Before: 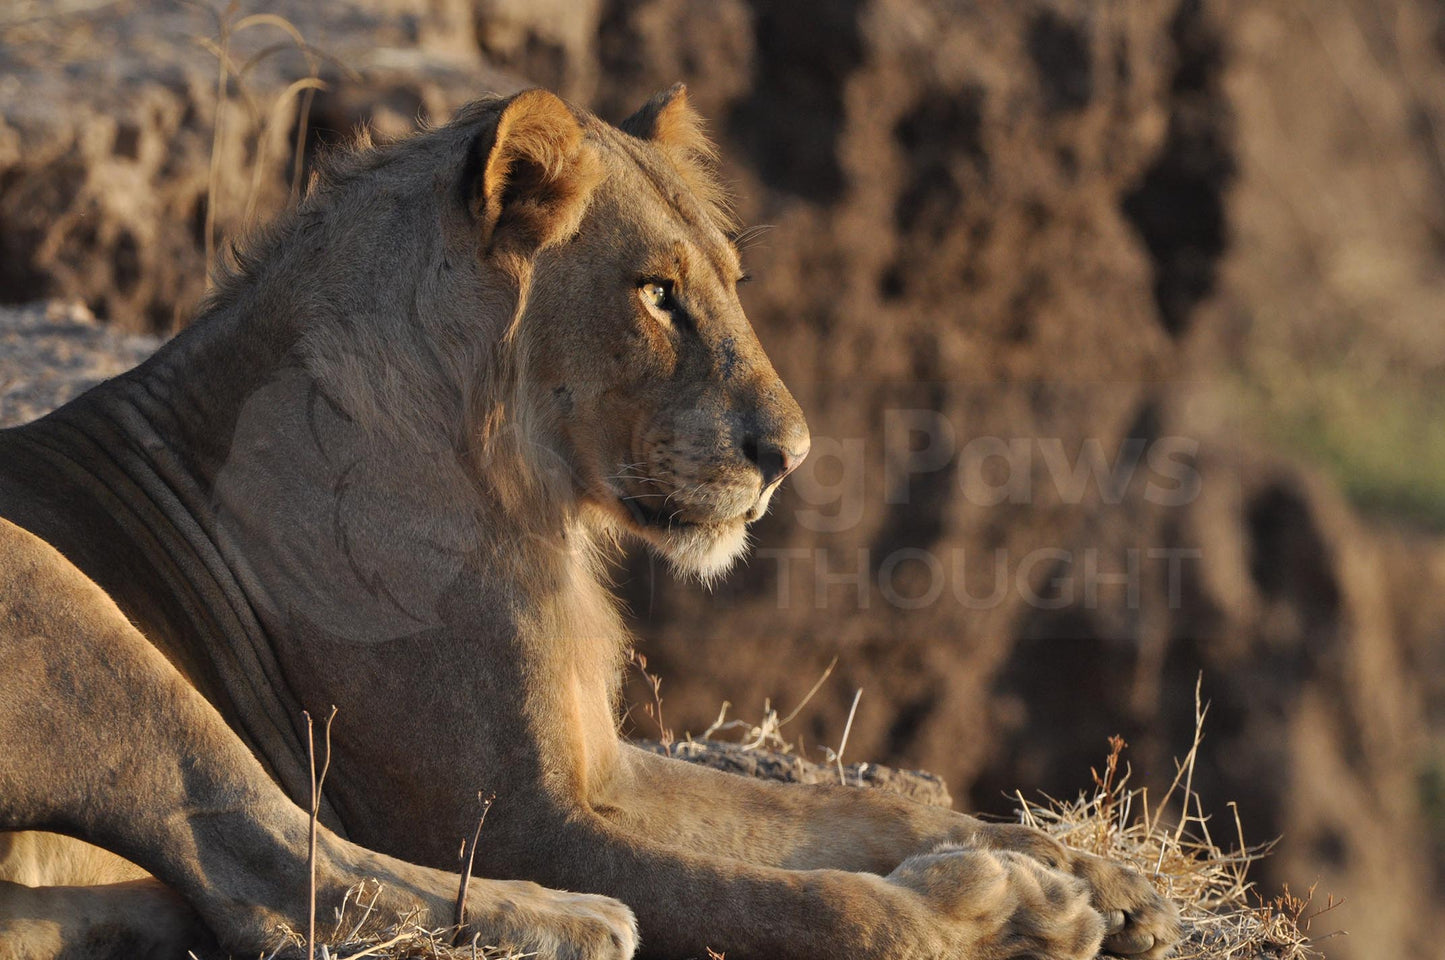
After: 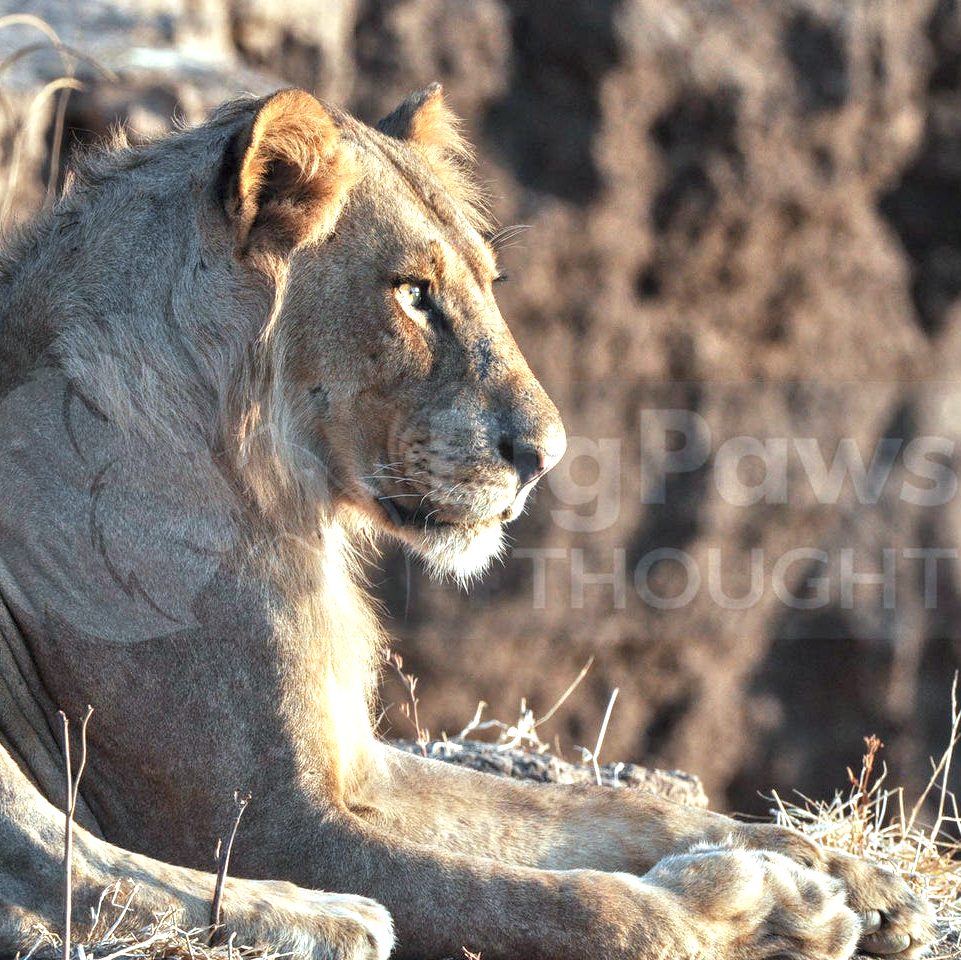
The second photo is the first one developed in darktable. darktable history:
crop: left 16.899%, right 16.556%
exposure: black level correction 0.001, exposure 1.3 EV, compensate highlight preservation false
local contrast: on, module defaults
color correction: highlights a* -10.69, highlights b* -19.19
